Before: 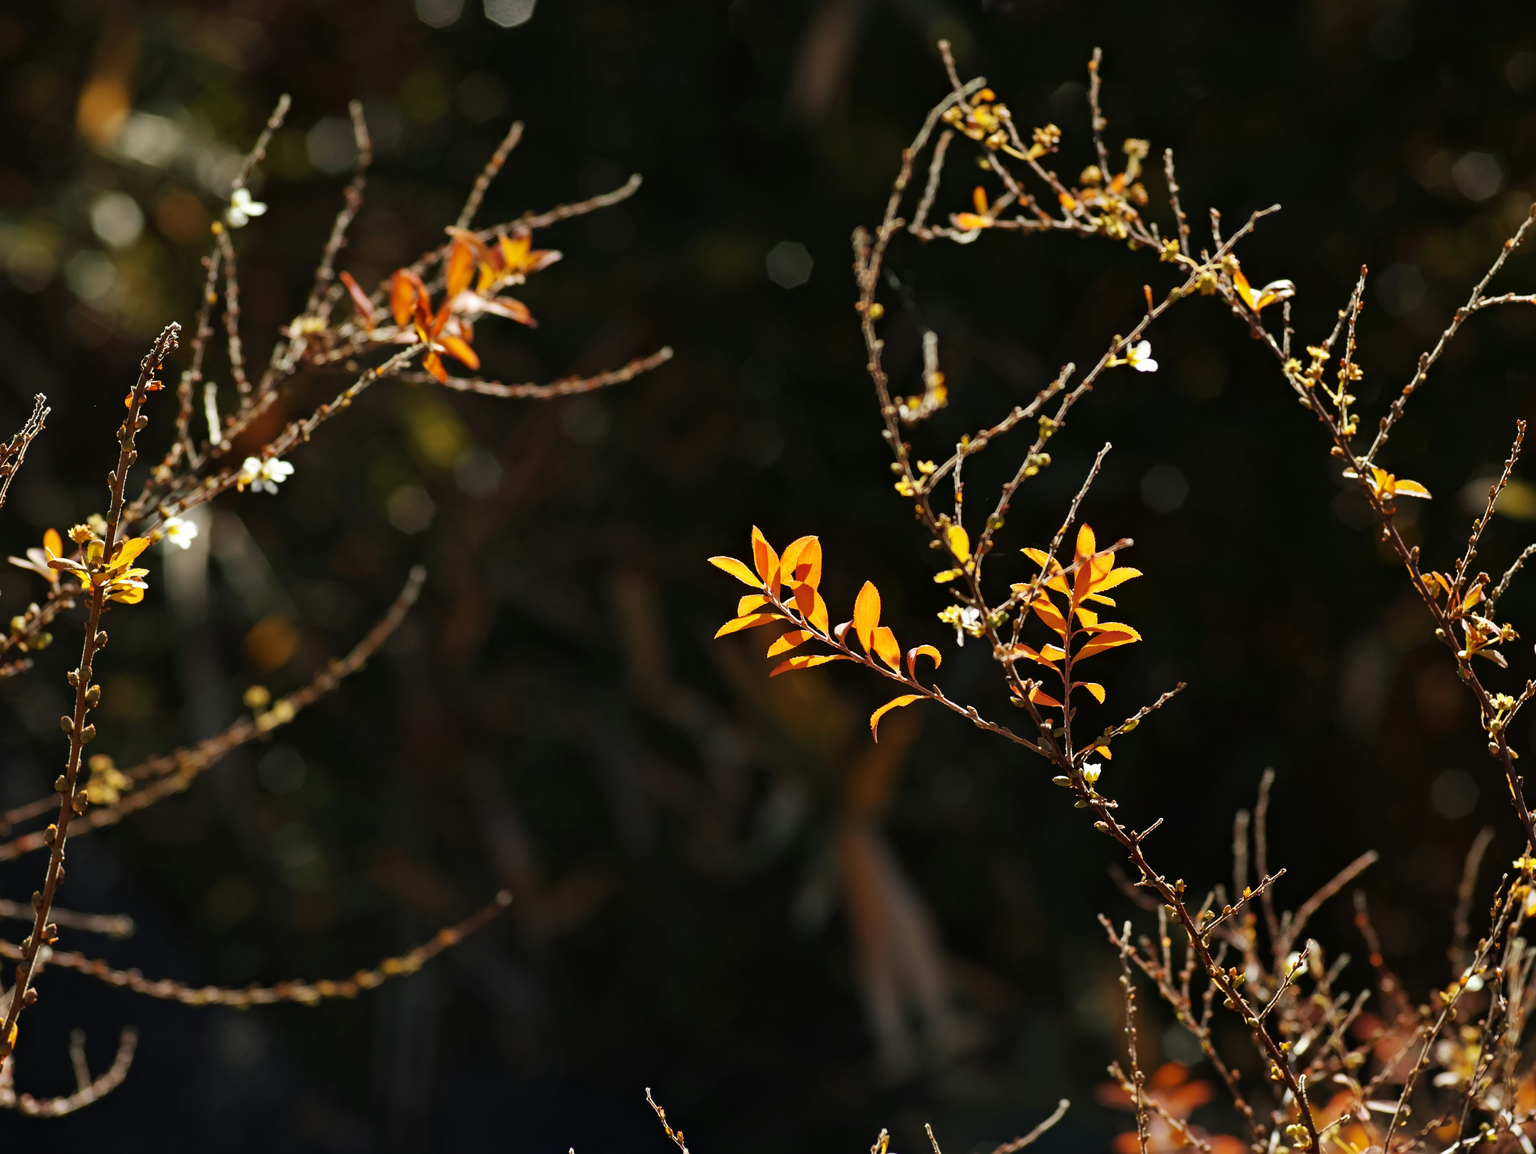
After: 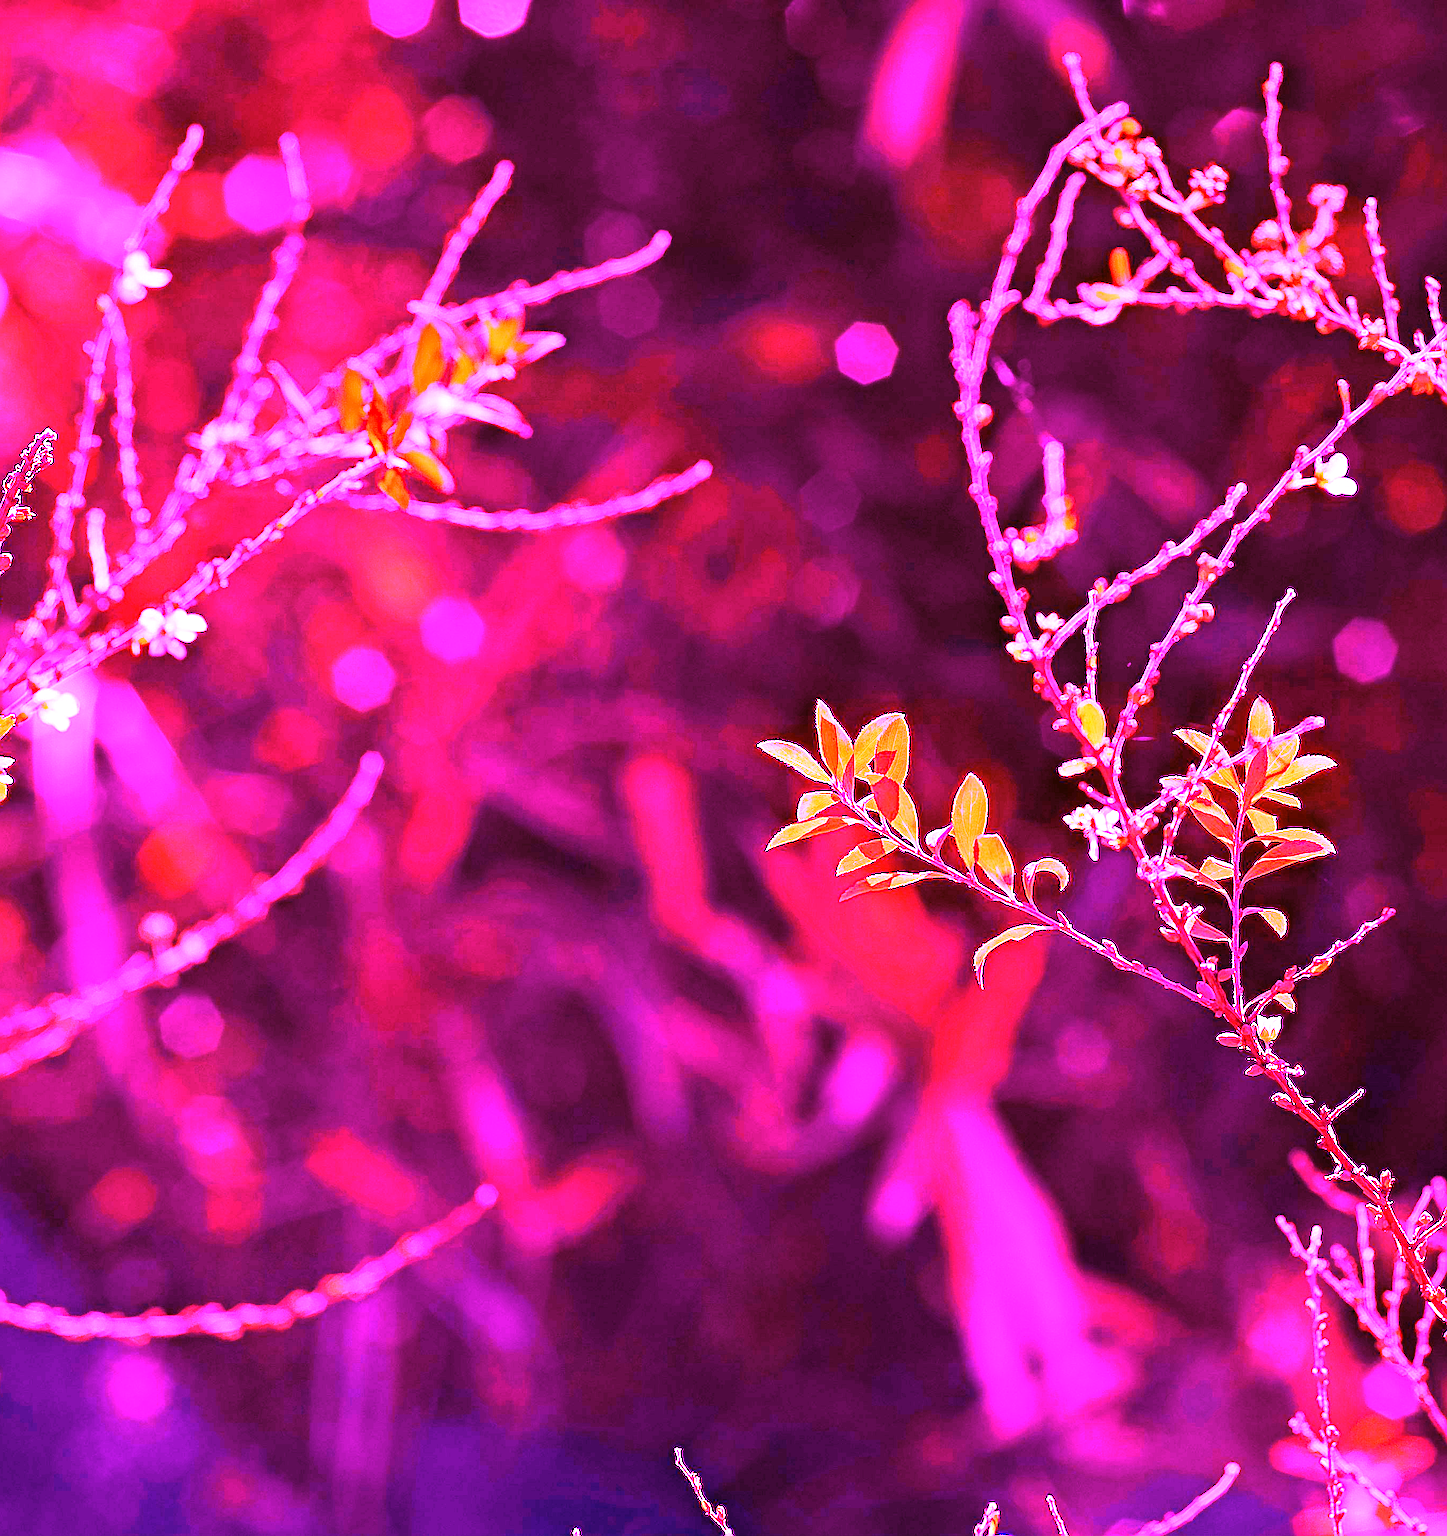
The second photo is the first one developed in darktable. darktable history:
crop and rotate: left 9.061%, right 20.142%
white balance: red 8, blue 8
sharpen: amount 0.2
